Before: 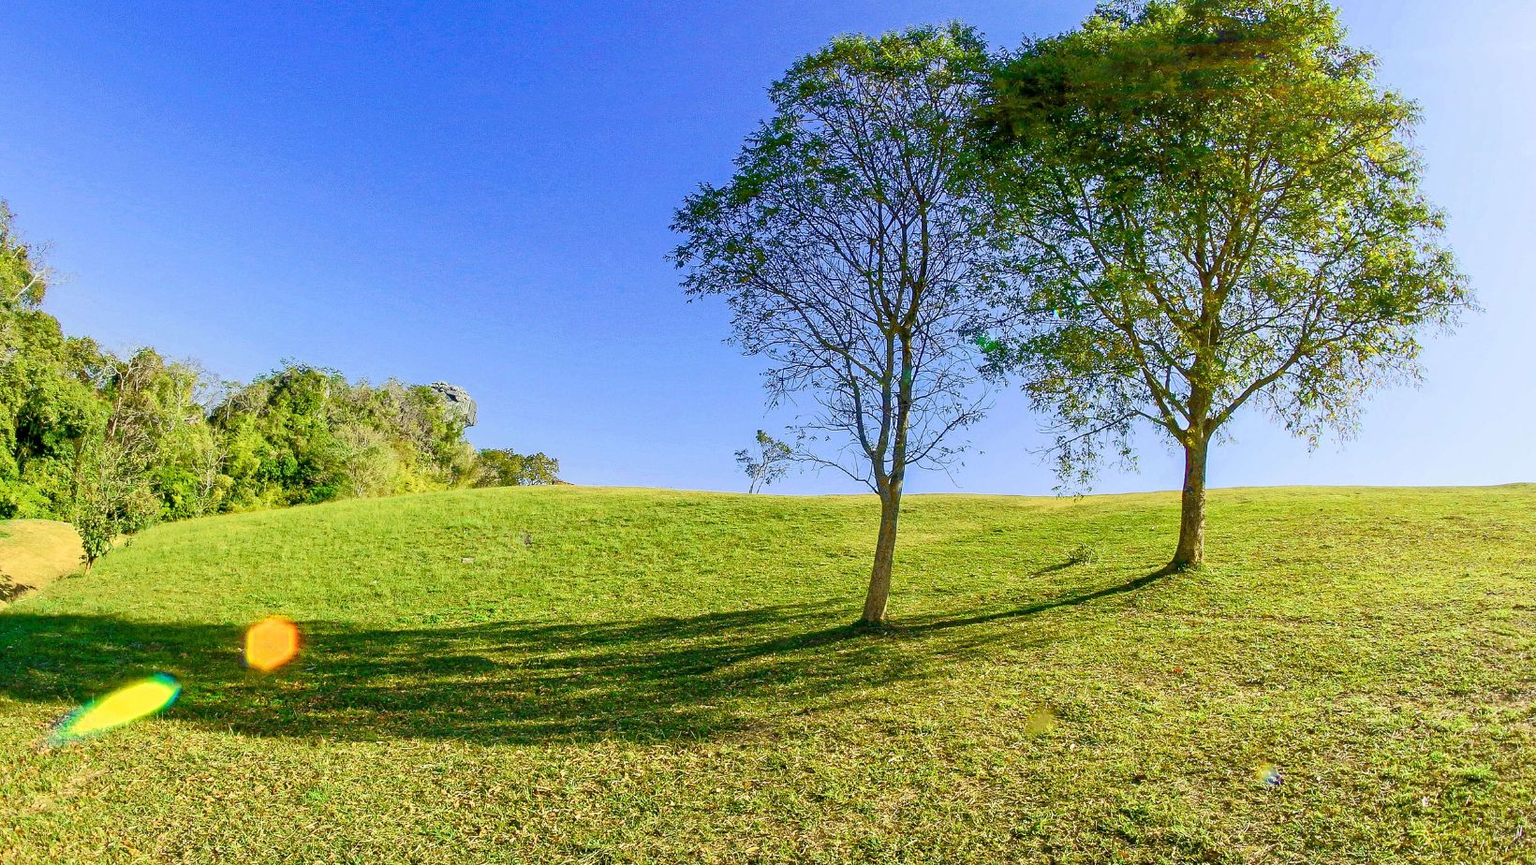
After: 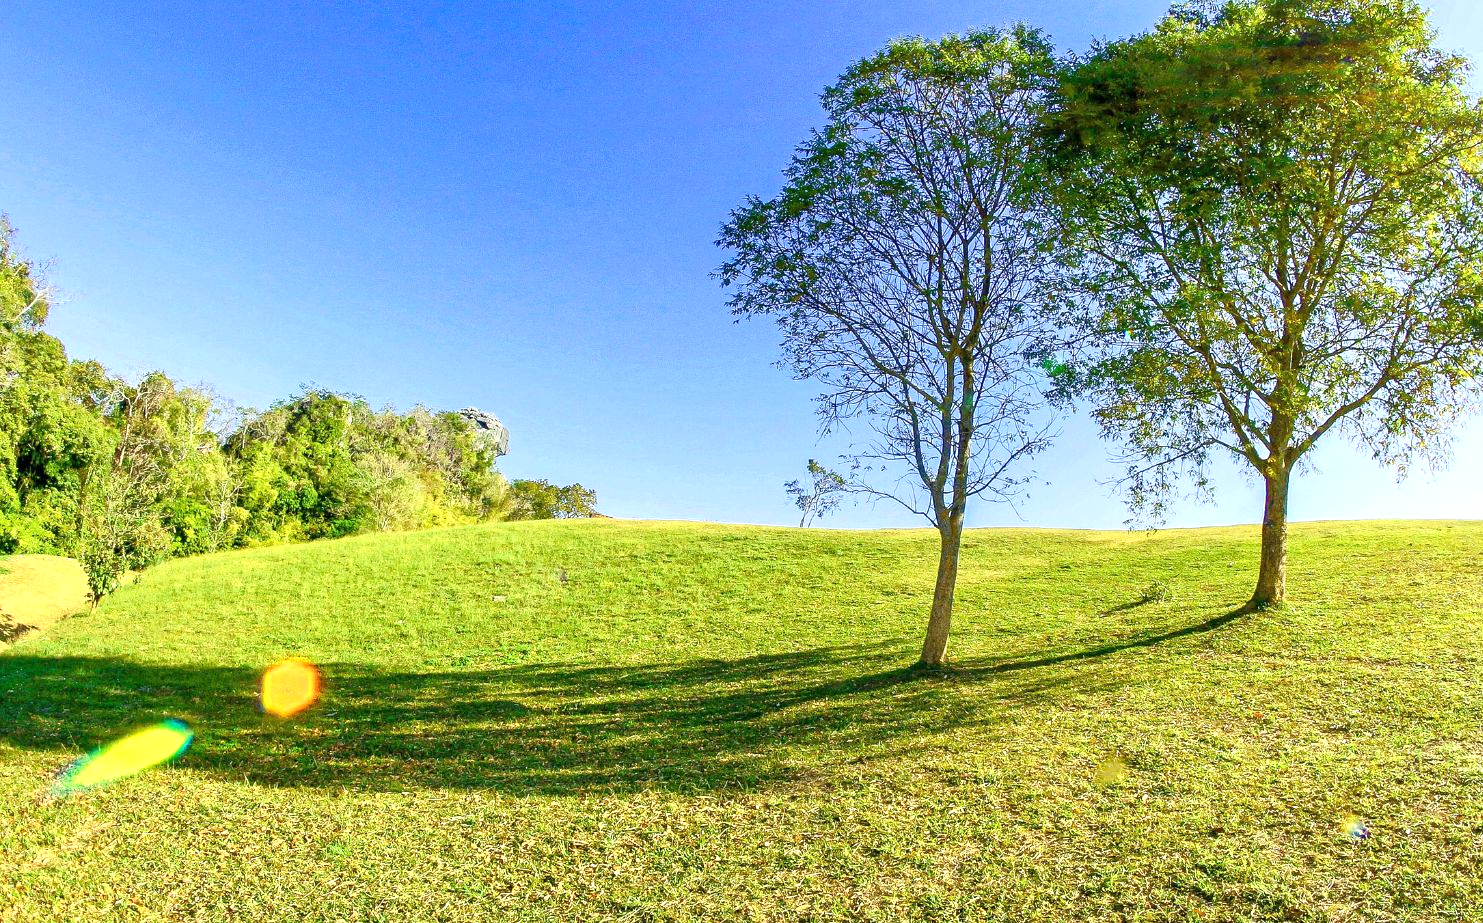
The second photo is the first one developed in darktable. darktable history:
tone equalizer: edges refinement/feathering 500, mask exposure compensation -1.57 EV, preserve details no
crop: right 9.518%, bottom 0.026%
exposure: exposure 0.562 EV, compensate highlight preservation false
